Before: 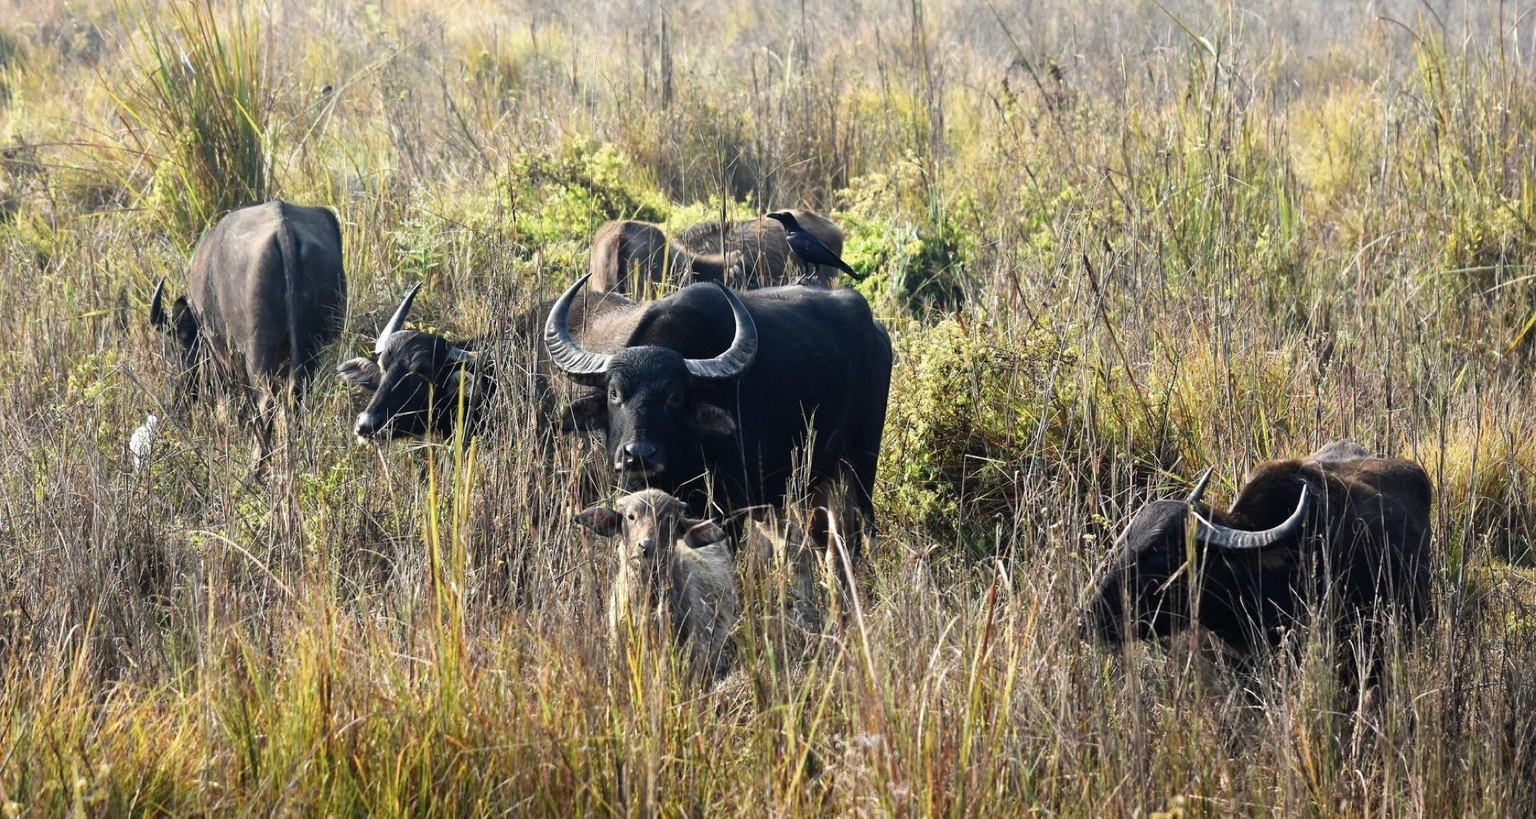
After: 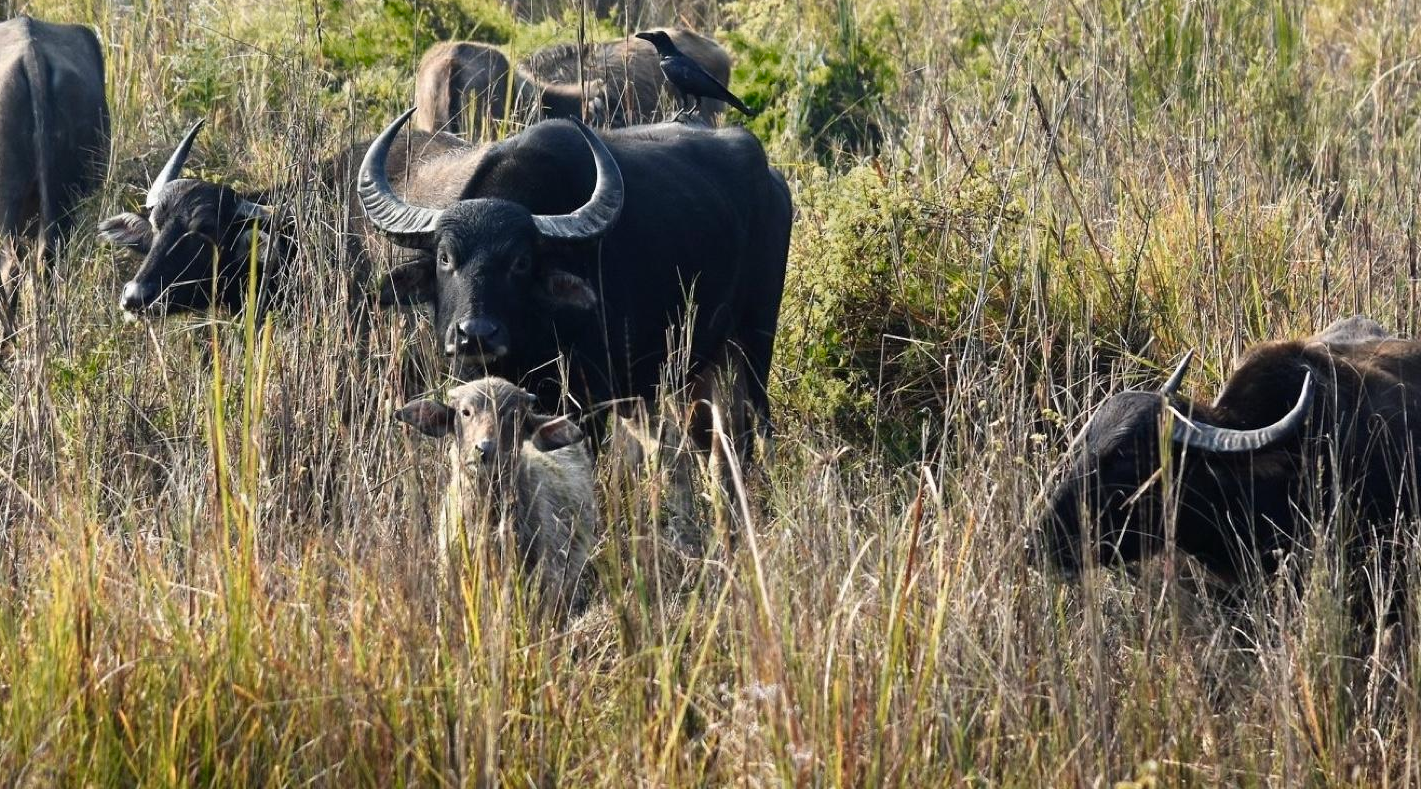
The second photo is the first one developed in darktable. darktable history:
crop: left 16.871%, top 22.857%, right 9.116%
color zones: curves: ch0 [(0.25, 0.5) (0.347, 0.092) (0.75, 0.5)]; ch1 [(0.25, 0.5) (0.33, 0.51) (0.75, 0.5)]
